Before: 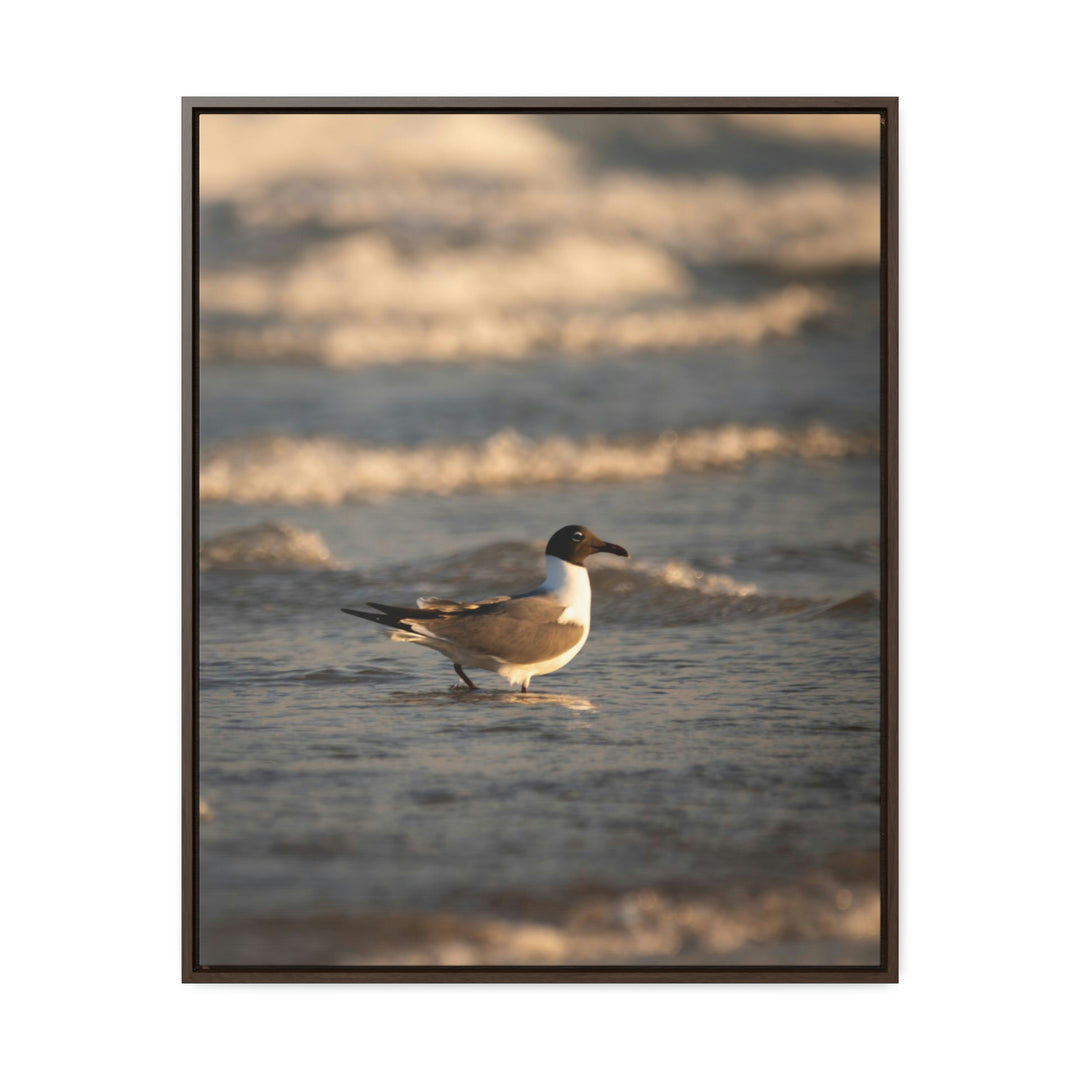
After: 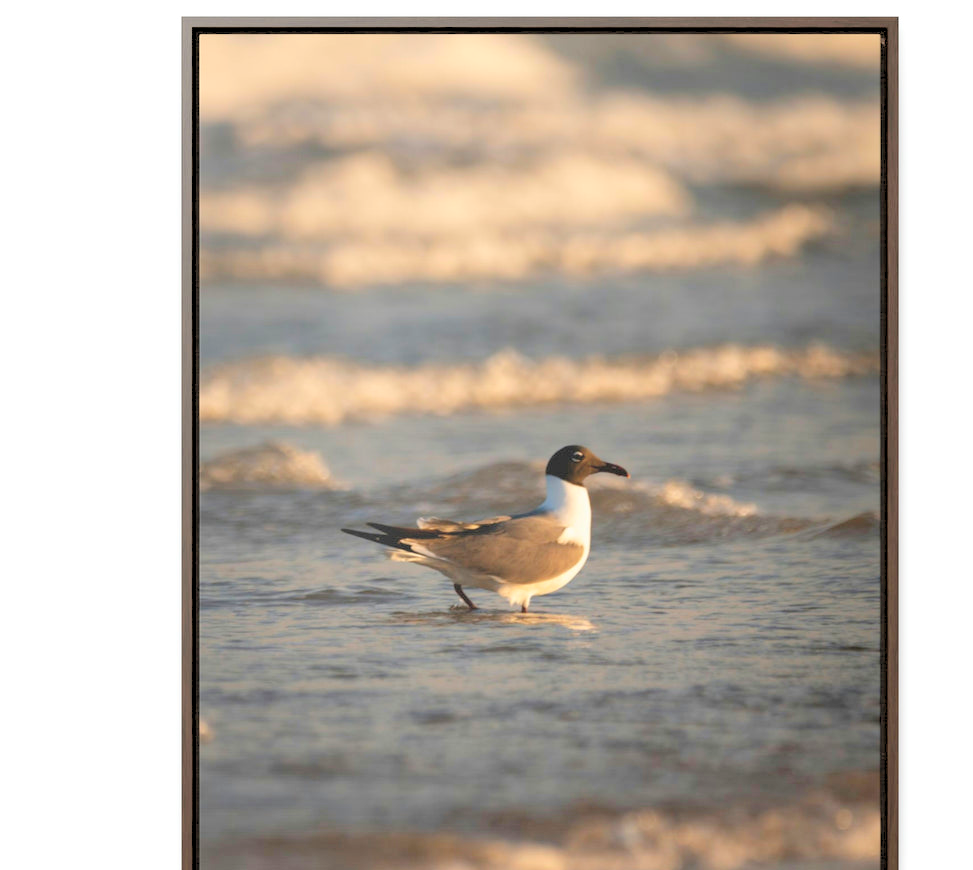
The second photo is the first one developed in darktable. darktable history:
levels: white 99.88%, levels [0.093, 0.434, 0.988]
crop: top 7.421%, right 9.87%, bottom 12.012%
